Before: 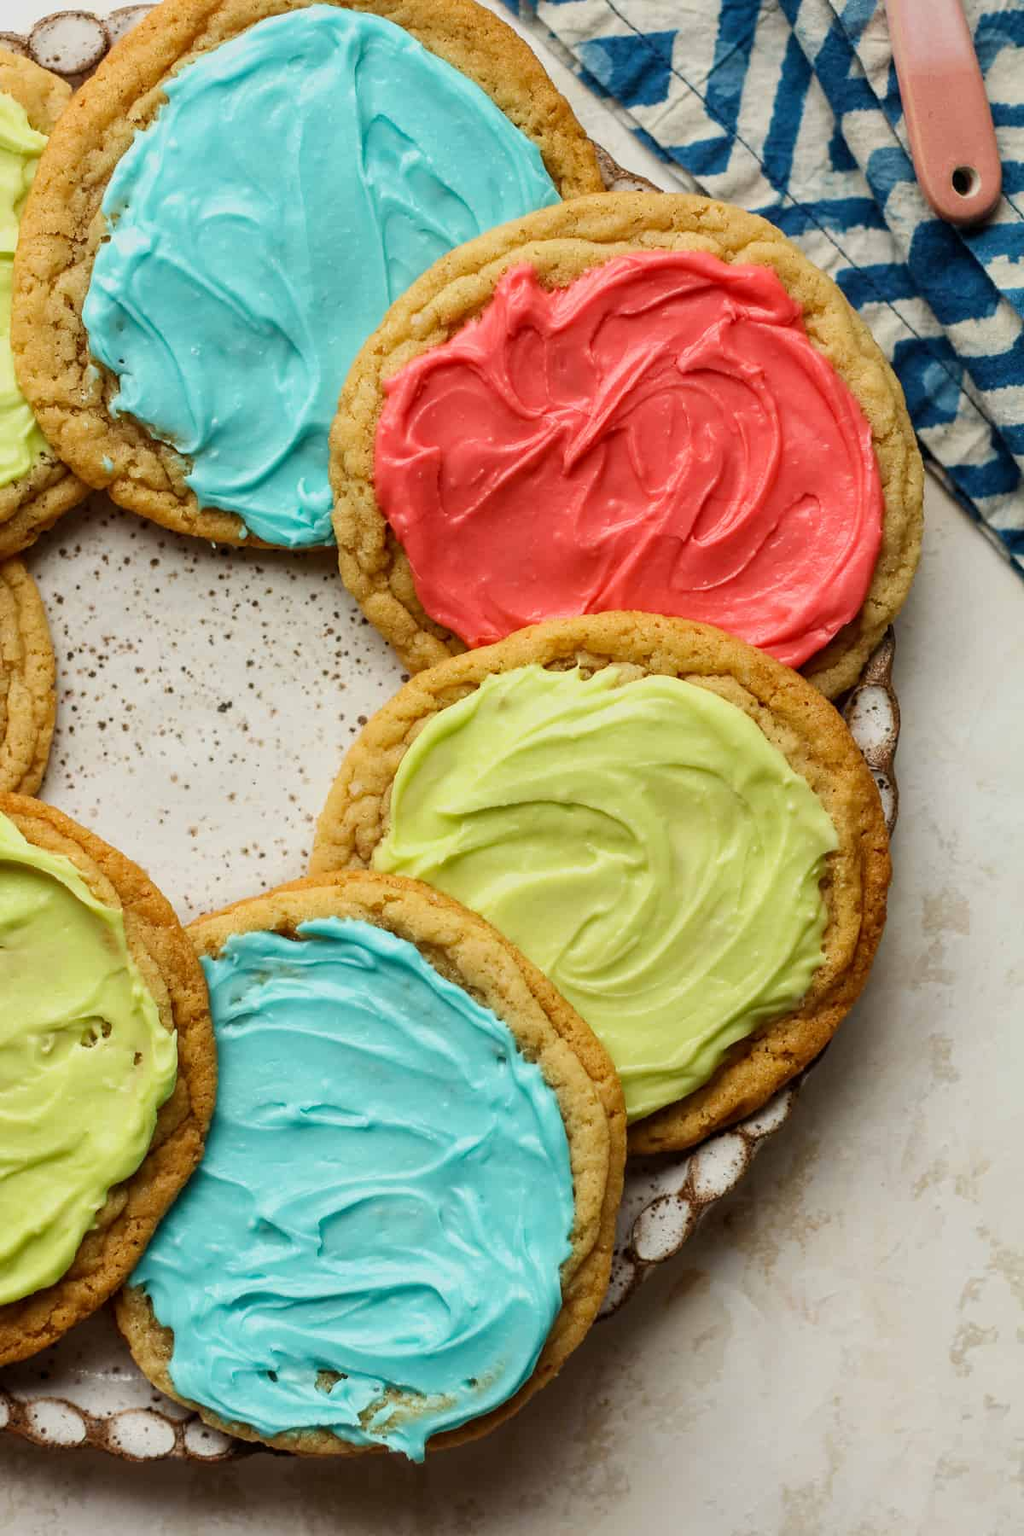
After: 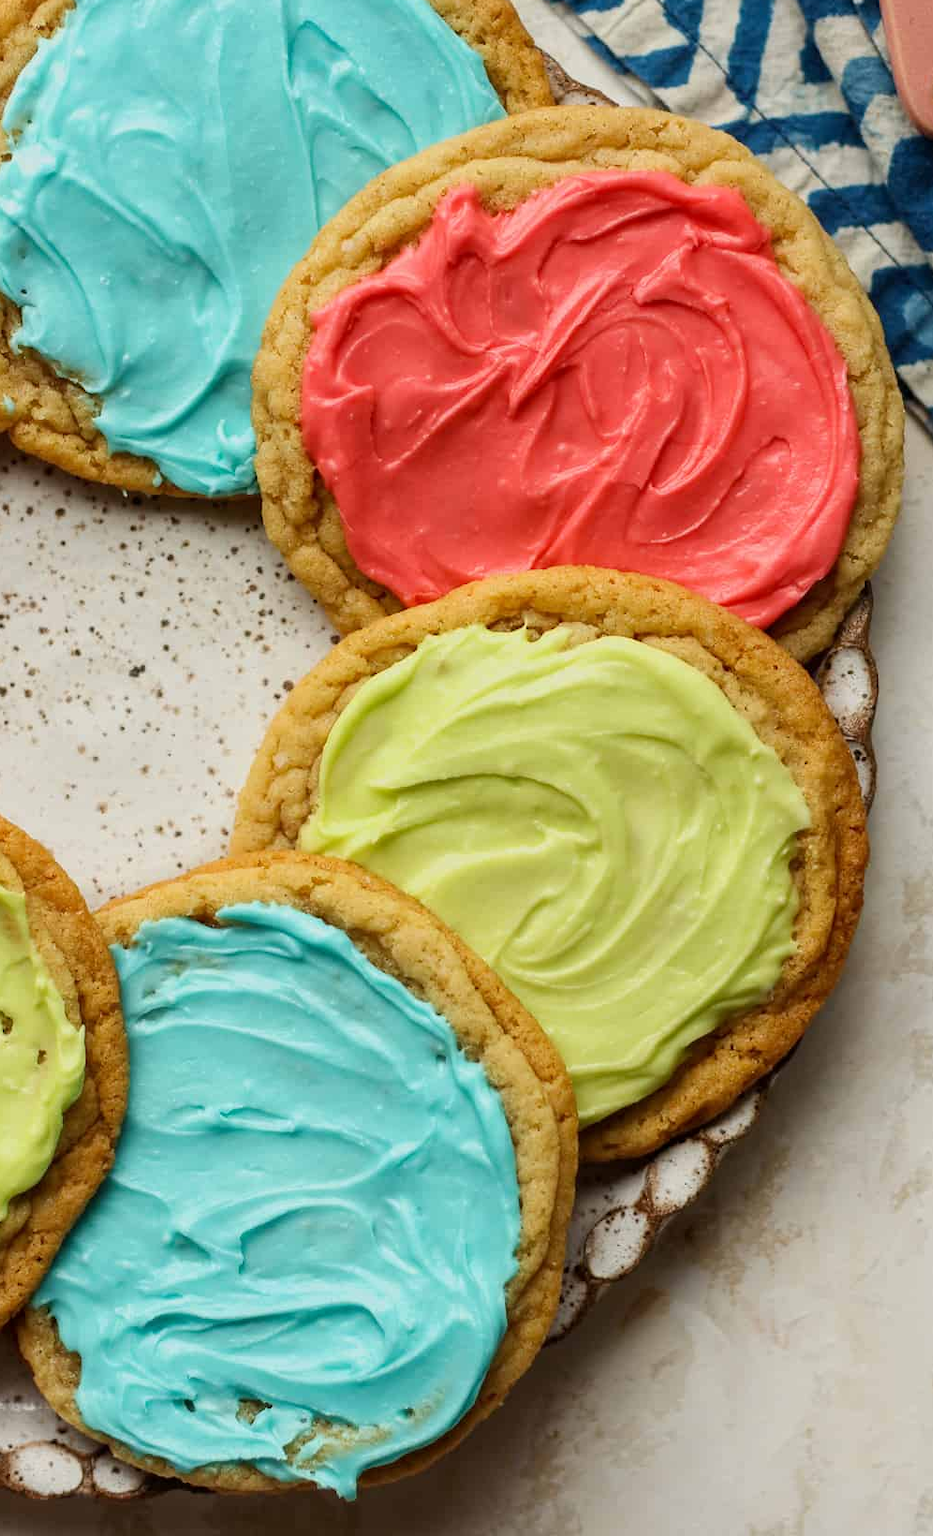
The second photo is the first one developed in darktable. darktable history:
crop: left 9.811%, top 6.277%, right 7.081%, bottom 2.61%
